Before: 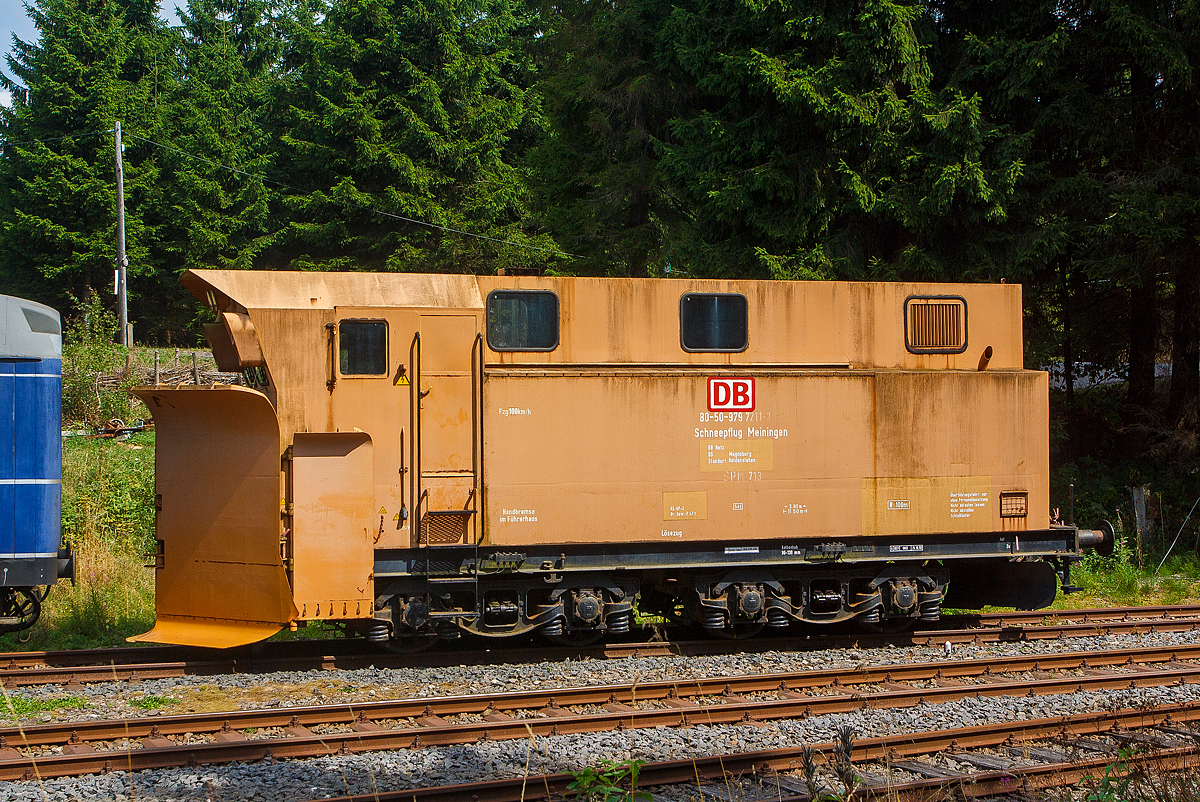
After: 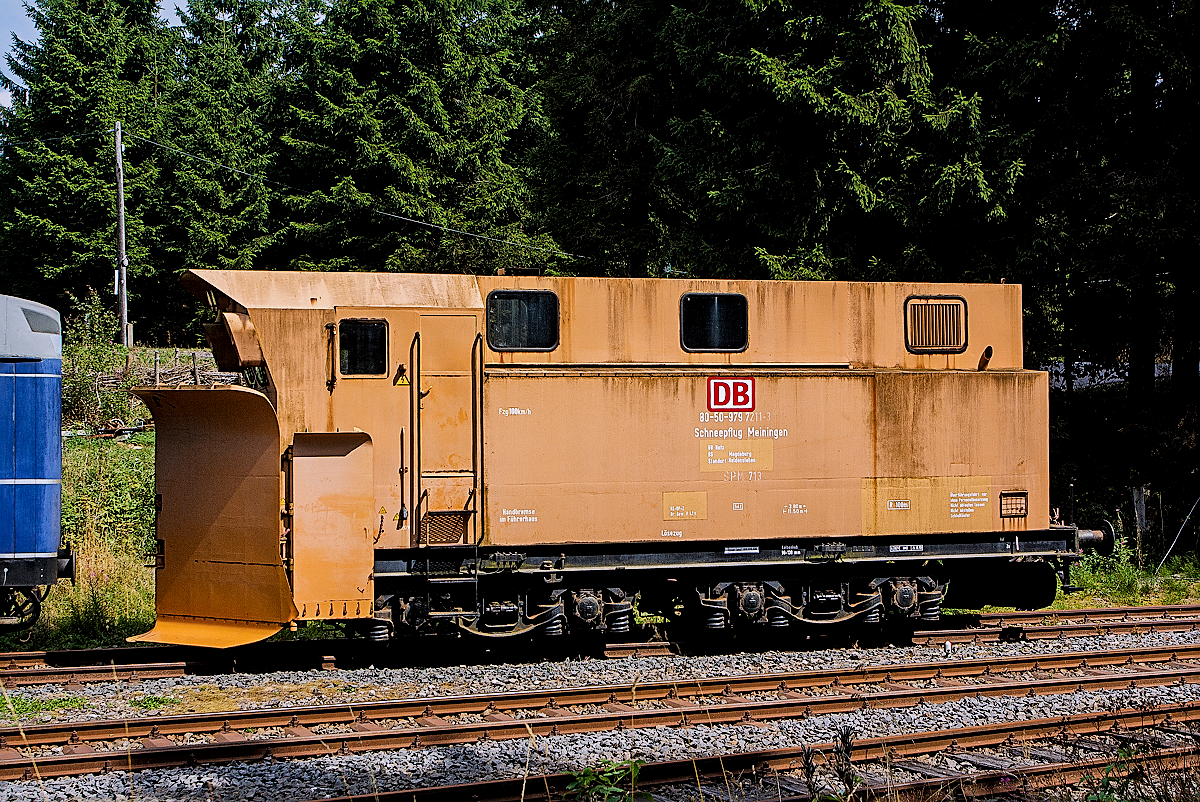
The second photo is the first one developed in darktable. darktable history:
filmic rgb: black relative exposure -5 EV, hardness 2.88, contrast 1.3
white balance: red 1.004, blue 1.096
sharpen: on, module defaults
local contrast: mode bilateral grid, contrast 20, coarseness 50, detail 150%, midtone range 0.2
